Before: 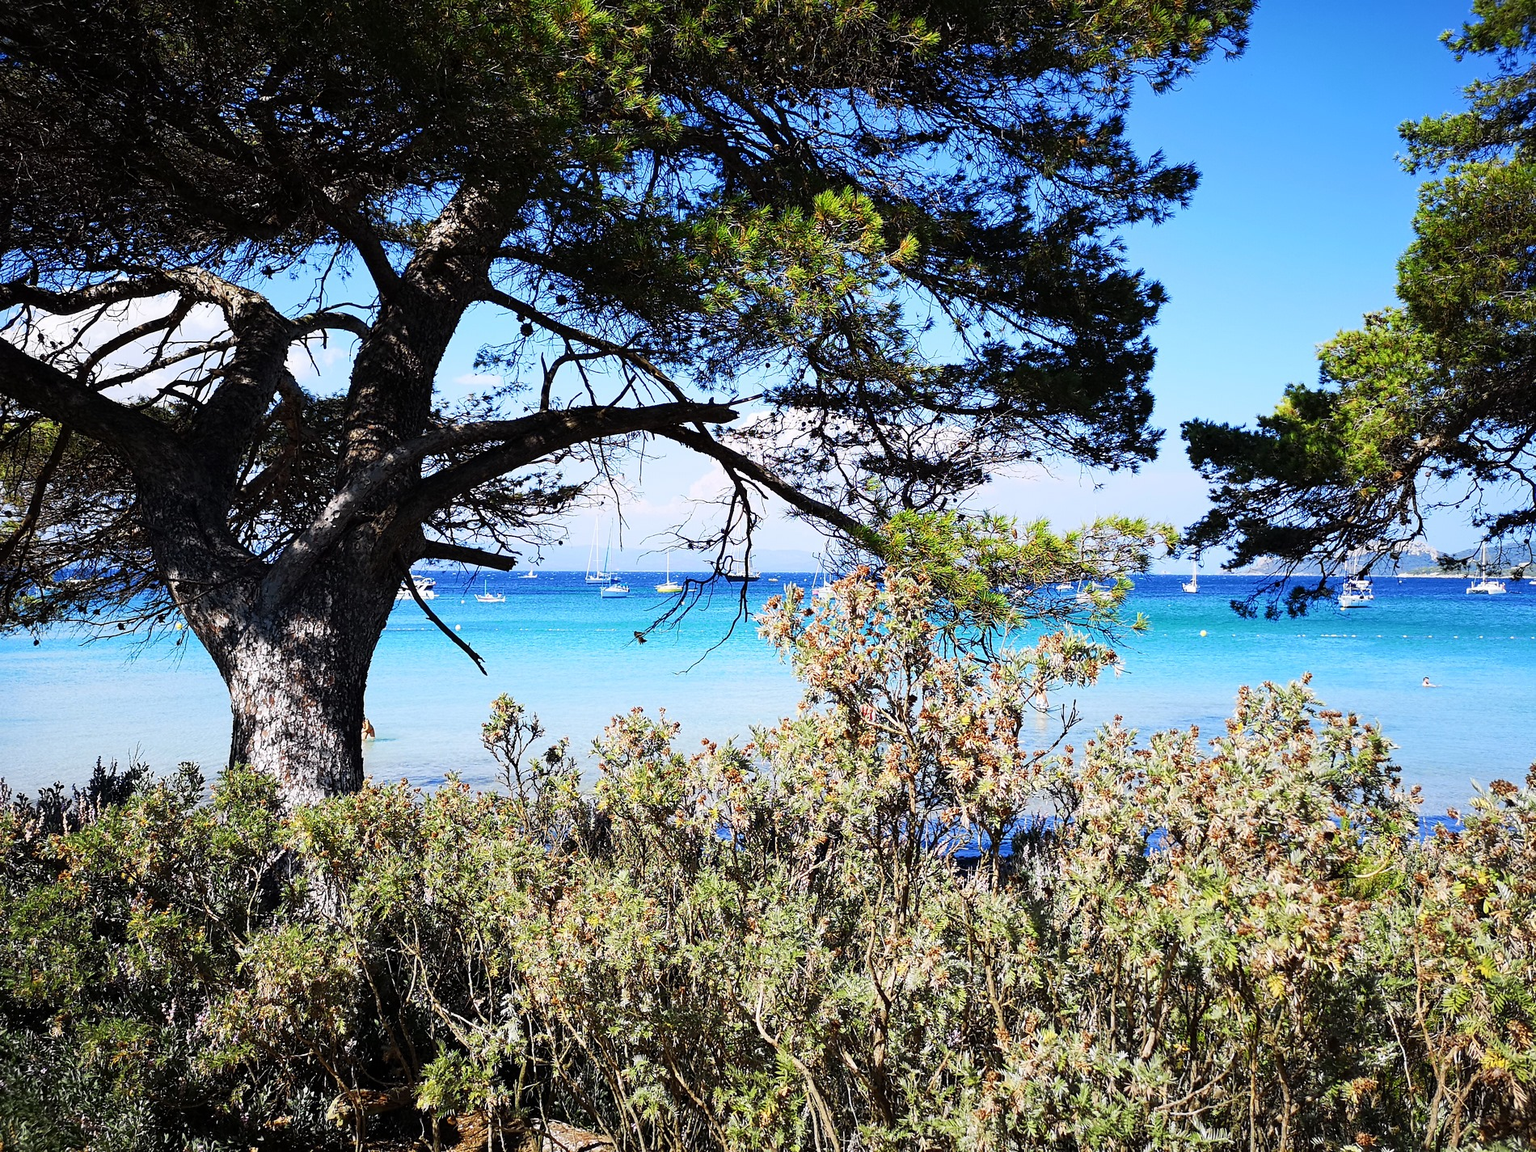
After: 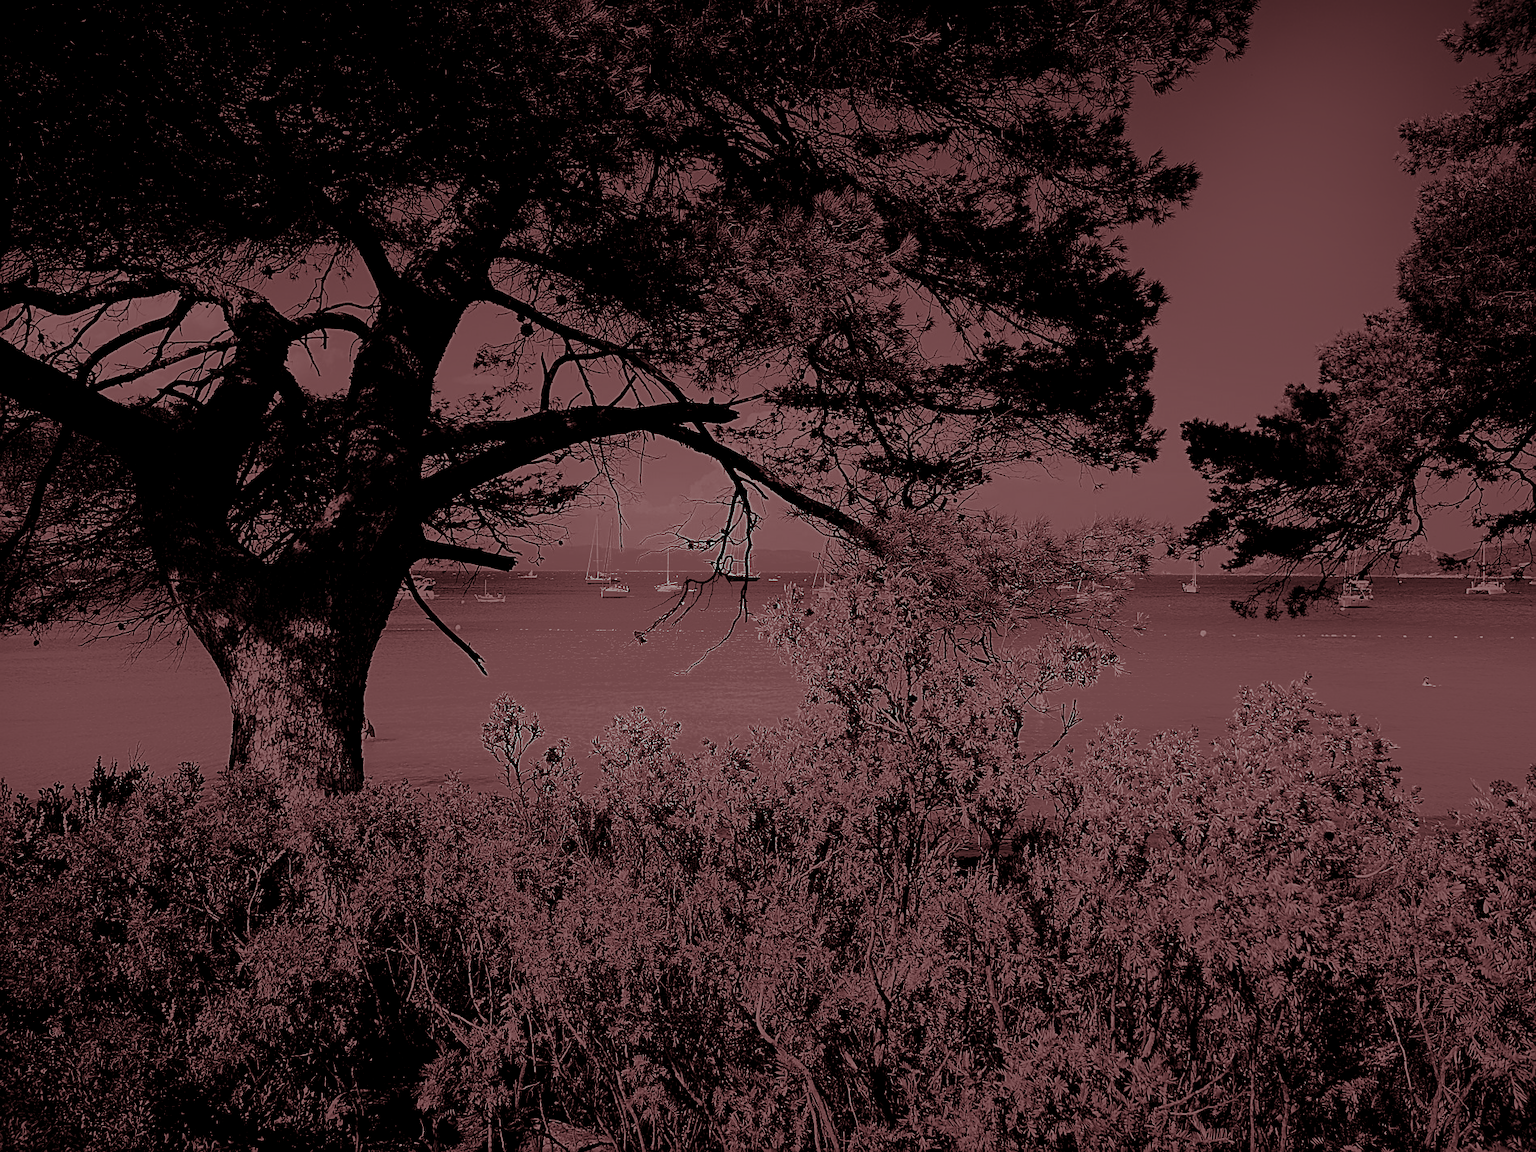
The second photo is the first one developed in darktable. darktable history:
color correction: highlights a* 2.72, highlights b* 22.8
sharpen: radius 1.967
exposure: black level correction 0, exposure 0.5 EV, compensate highlight preservation false
tone equalizer: -8 EV 0.06 EV, smoothing diameter 25%, edges refinement/feathering 10, preserve details guided filter
shadows and highlights: shadows -54.3, highlights 86.09, soften with gaussian
split-toning: highlights › hue 187.2°, highlights › saturation 0.83, balance -68.05, compress 56.43%
colorize: hue 90°, saturation 19%, lightness 1.59%, version 1
